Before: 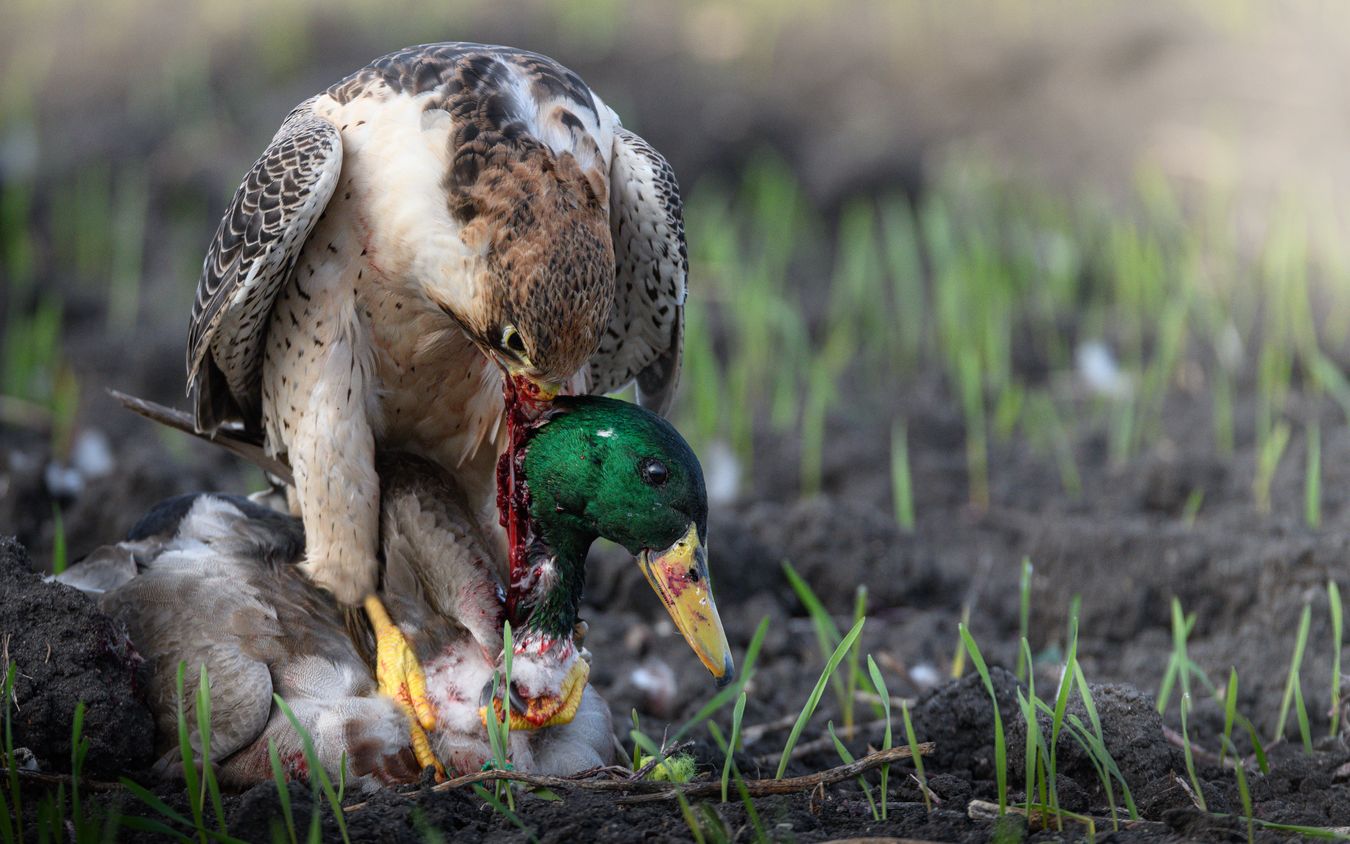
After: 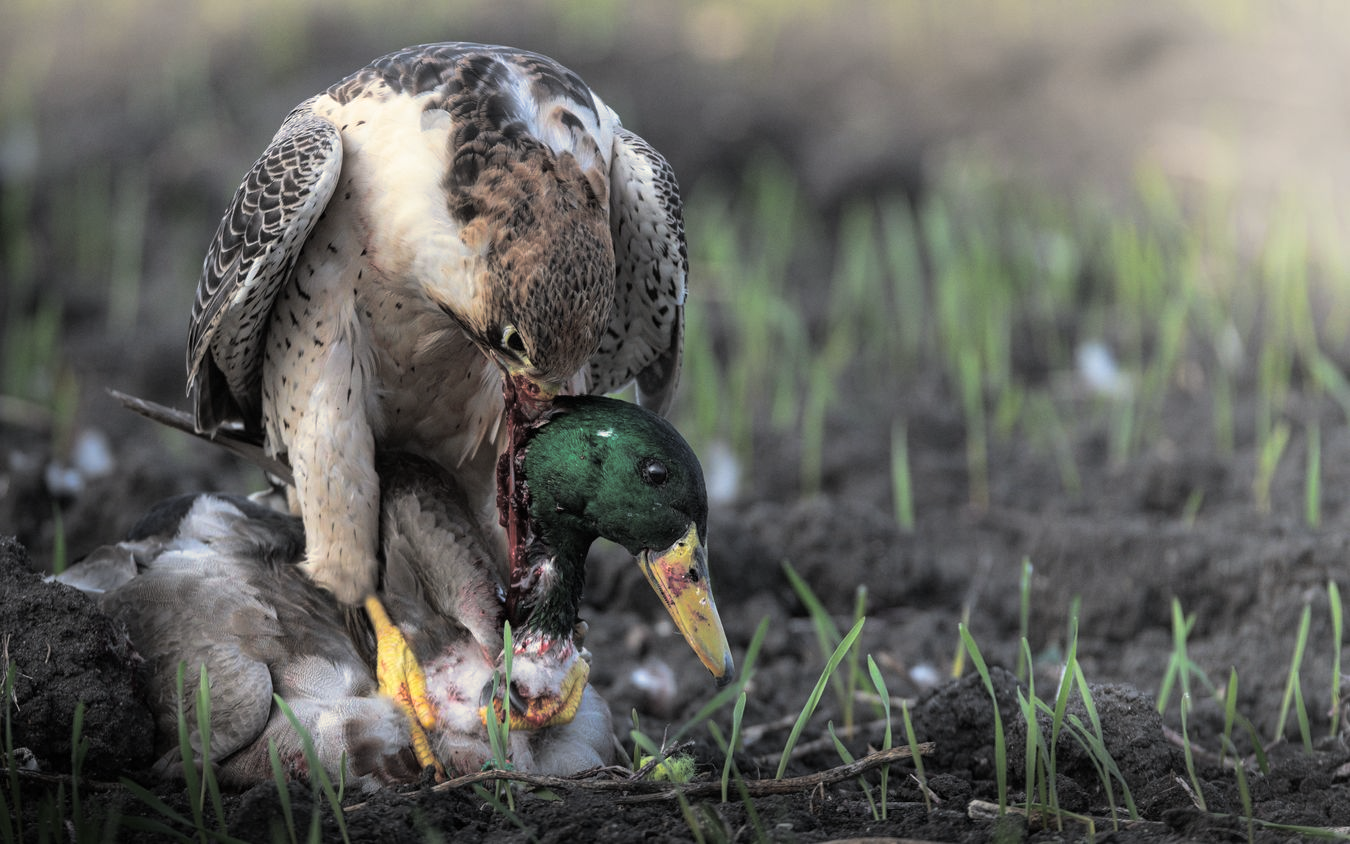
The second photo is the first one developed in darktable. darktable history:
exposure: compensate highlight preservation false
split-toning: shadows › hue 43.2°, shadows › saturation 0, highlights › hue 50.4°, highlights › saturation 1
